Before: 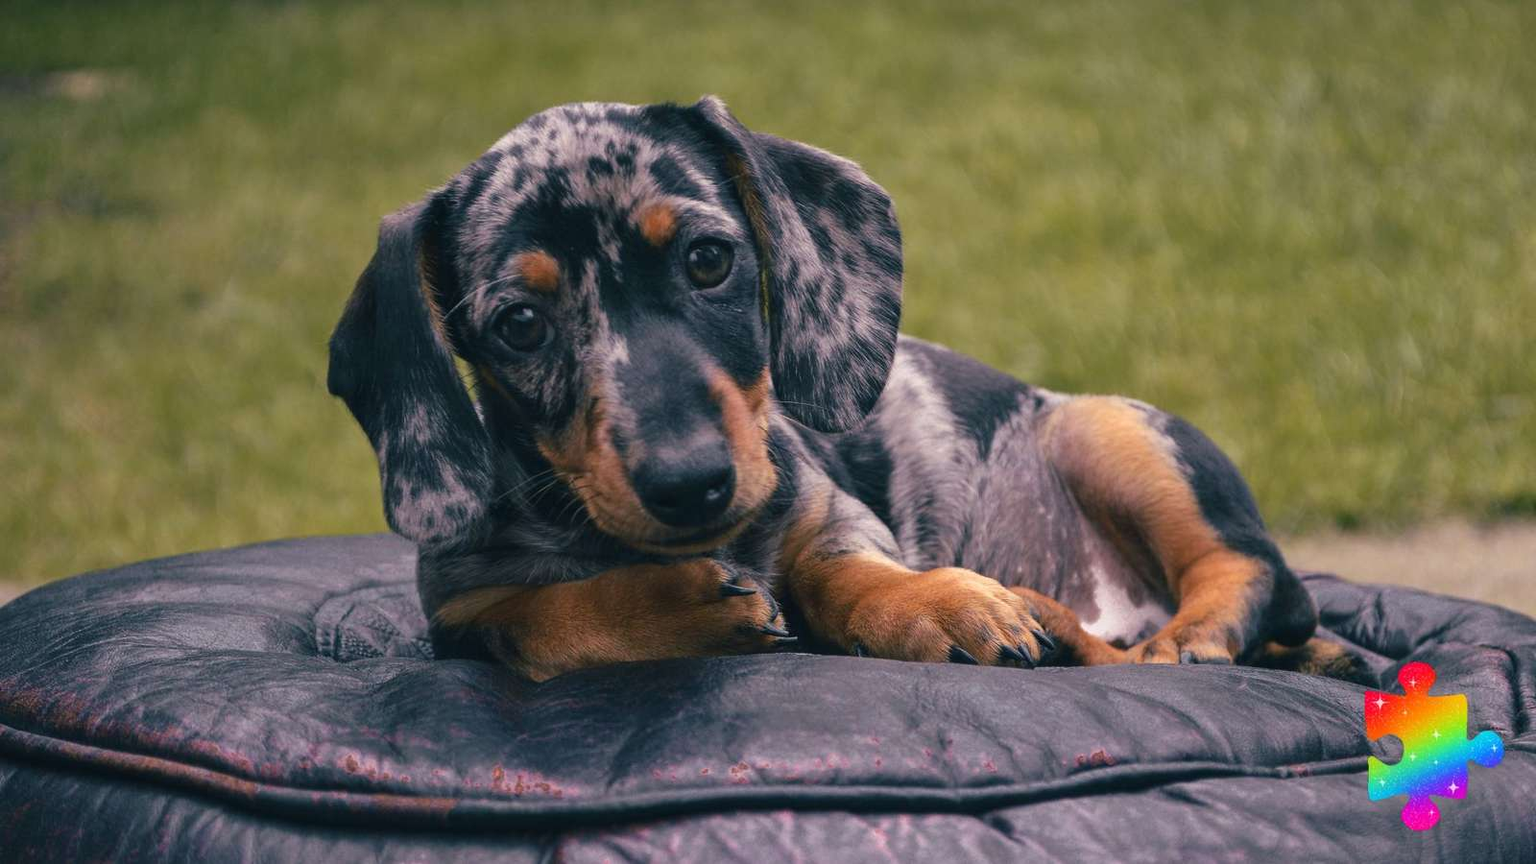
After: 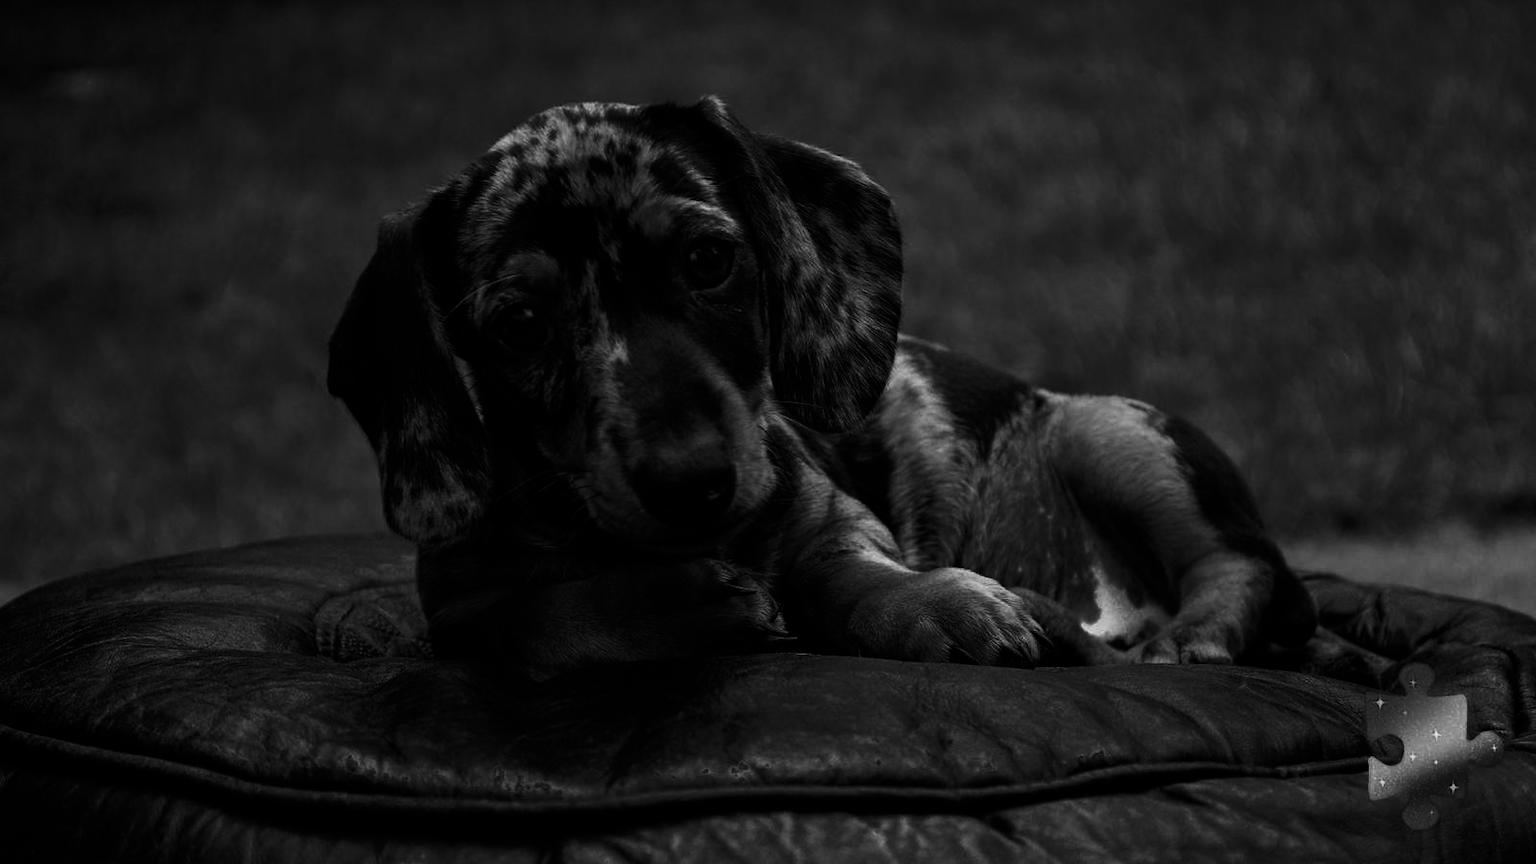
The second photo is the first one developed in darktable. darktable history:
contrast brightness saturation: contrast 0.02, brightness -1, saturation -1
white balance: emerald 1
